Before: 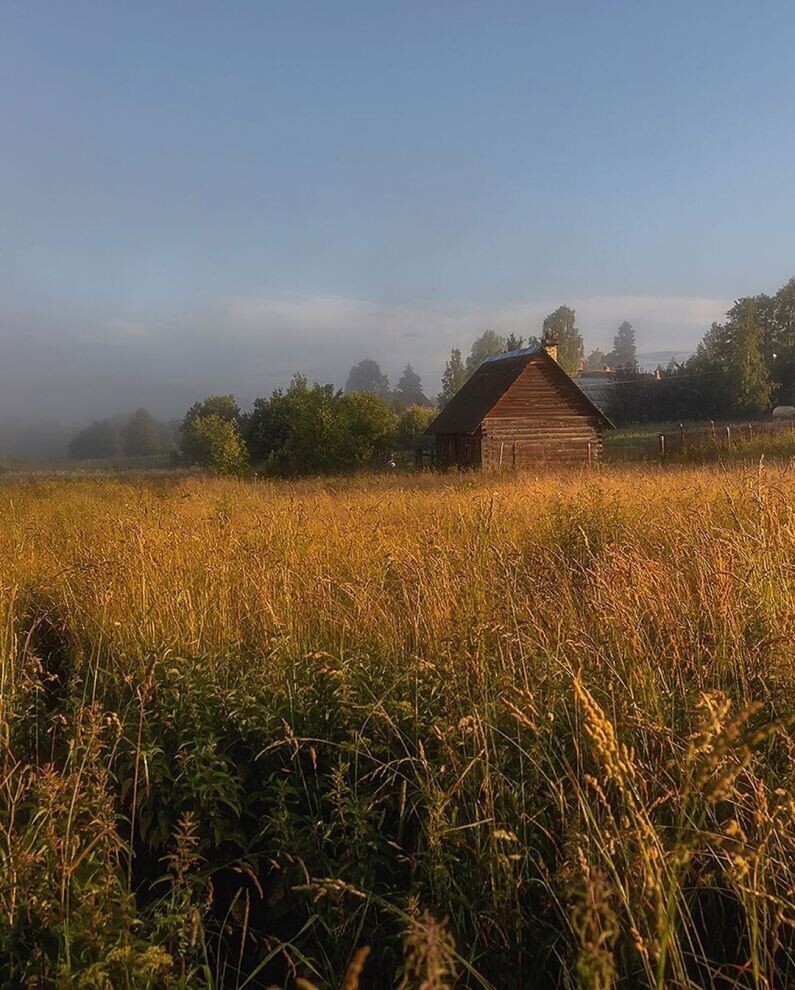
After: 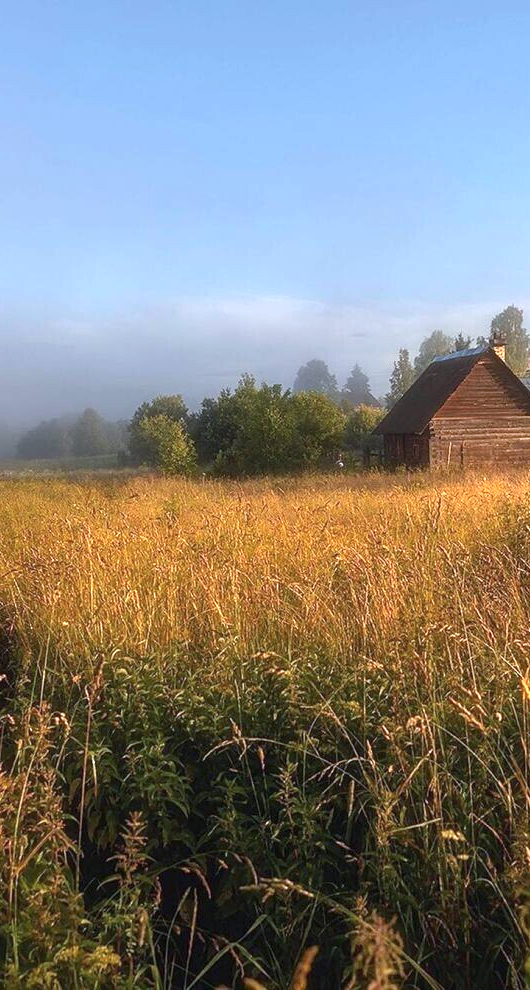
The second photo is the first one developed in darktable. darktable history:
crop and rotate: left 6.617%, right 26.717%
color calibration: x 0.367, y 0.379, temperature 4395.86 K
exposure: exposure 0.935 EV, compensate highlight preservation false
